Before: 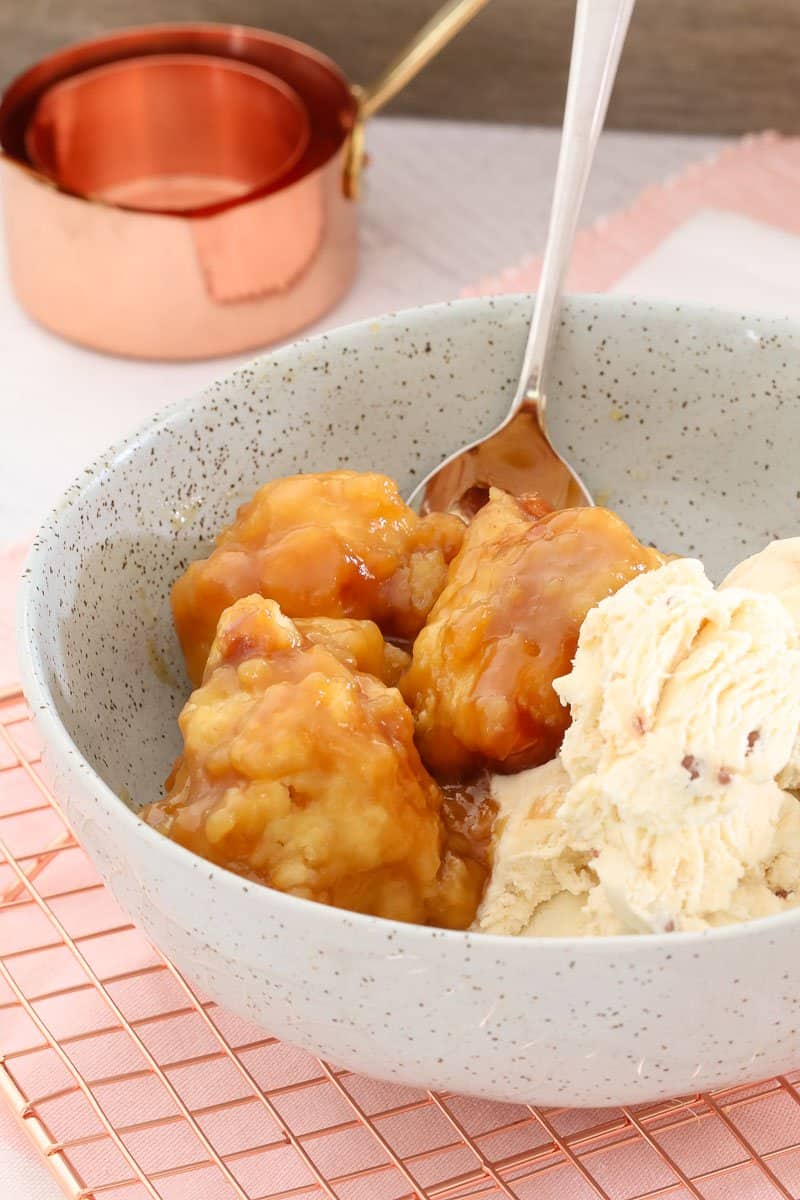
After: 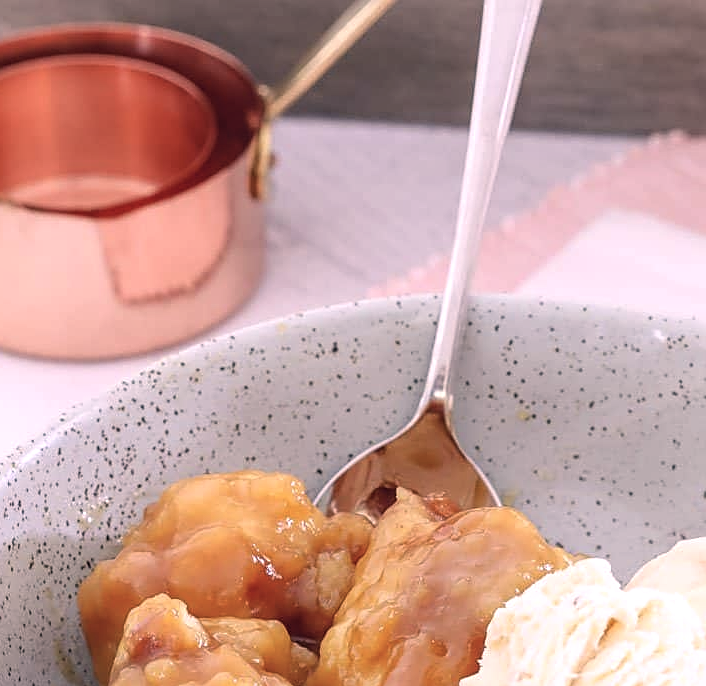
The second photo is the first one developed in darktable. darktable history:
sharpen: on, module defaults
crop and rotate: left 11.725%, bottom 42.793%
color correction: highlights a* 13.71, highlights b* 6, shadows a* -5.29, shadows b* -15.8, saturation 0.843
color calibration: gray › normalize channels true, x 0.37, y 0.377, temperature 4290.32 K, gamut compression 0.01
local contrast: on, module defaults
